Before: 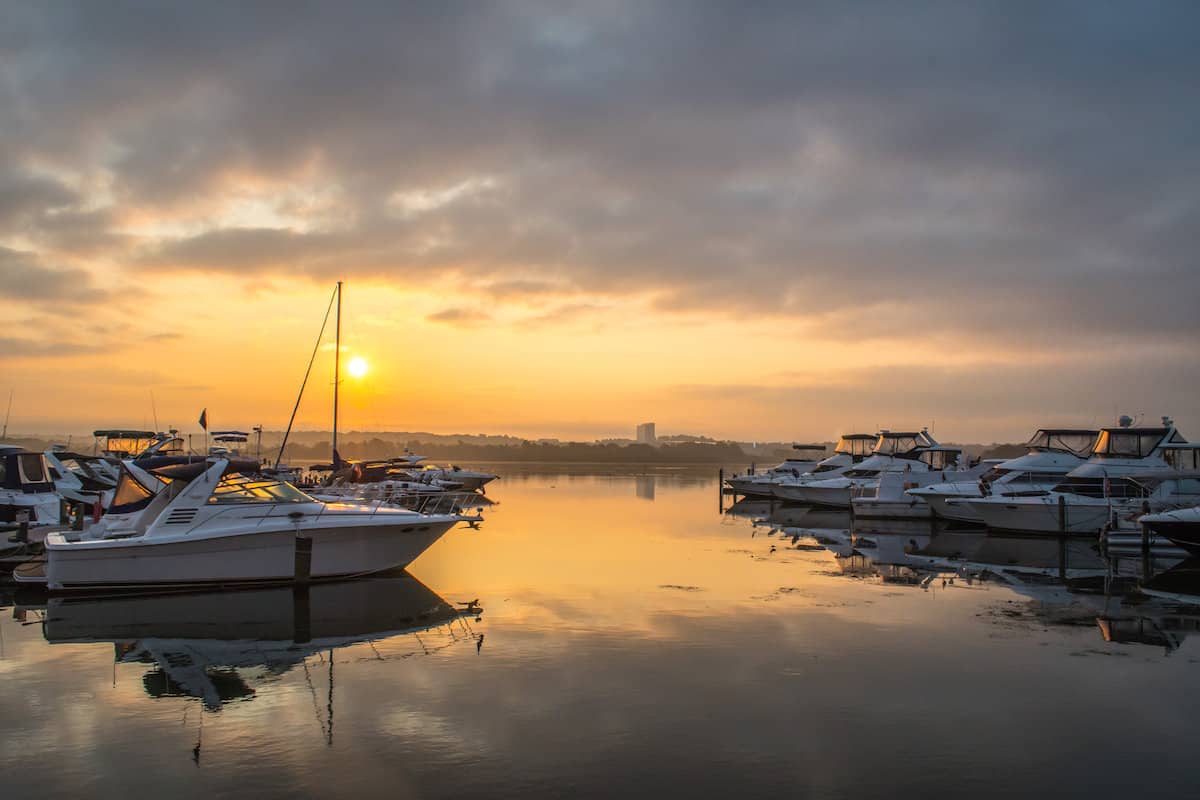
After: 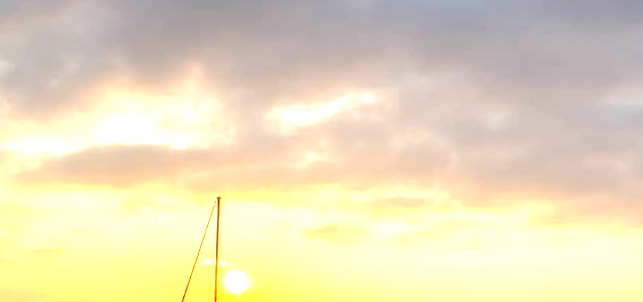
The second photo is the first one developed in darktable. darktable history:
crop: left 10.121%, top 10.631%, right 36.218%, bottom 51.526%
exposure: black level correction 0.001, exposure 1.116 EV, compensate highlight preservation false
